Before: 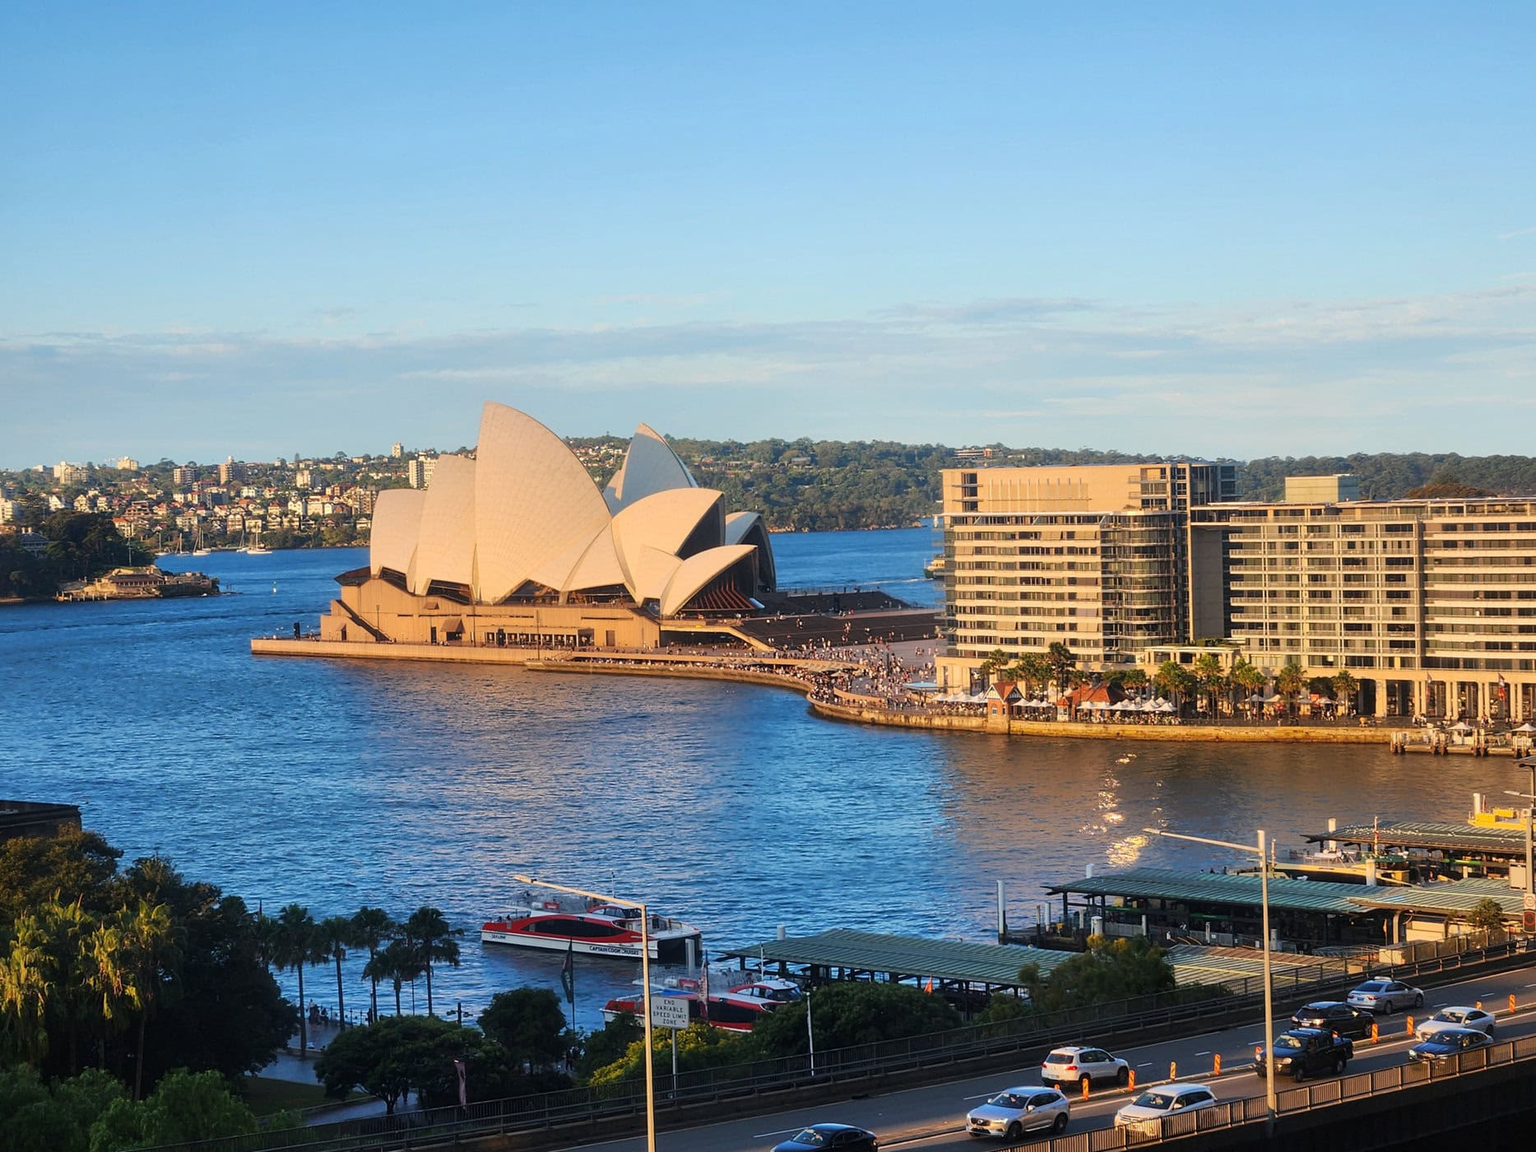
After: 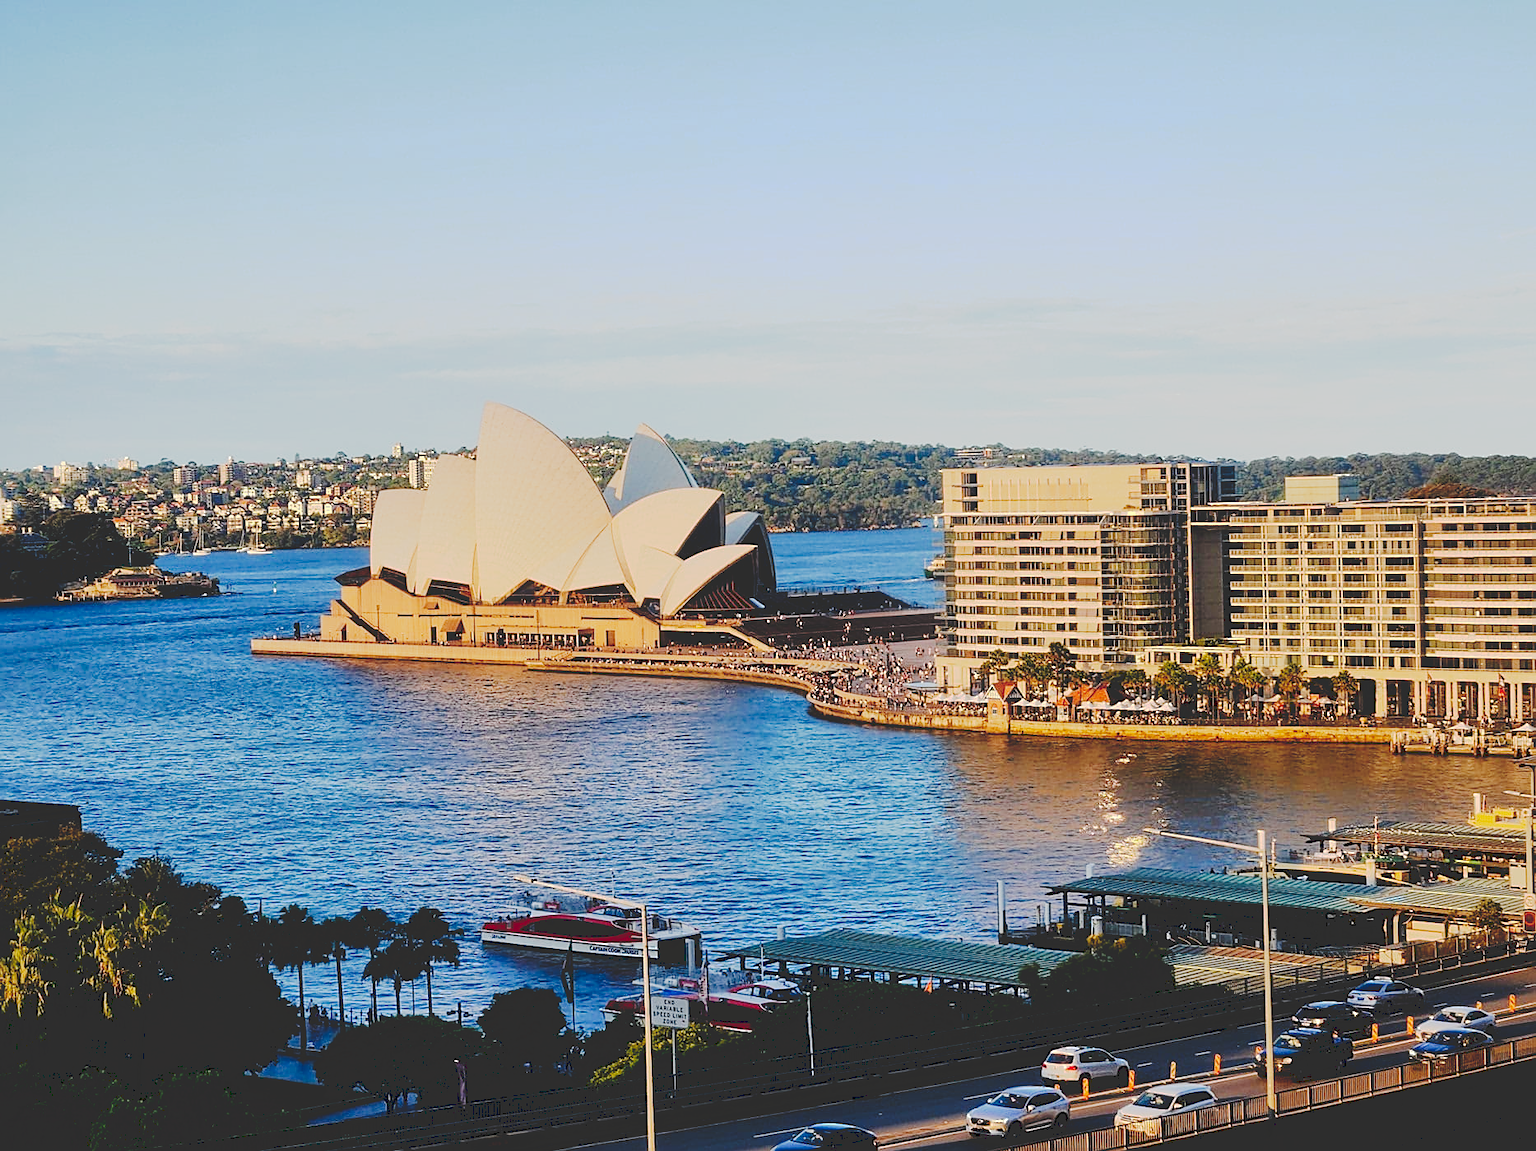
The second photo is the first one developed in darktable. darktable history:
sharpen: on, module defaults
tone curve: curves: ch0 [(0, 0) (0.003, 0.185) (0.011, 0.185) (0.025, 0.187) (0.044, 0.185) (0.069, 0.185) (0.1, 0.18) (0.136, 0.18) (0.177, 0.179) (0.224, 0.202) (0.277, 0.252) (0.335, 0.343) (0.399, 0.452) (0.468, 0.553) (0.543, 0.643) (0.623, 0.717) (0.709, 0.778) (0.801, 0.82) (0.898, 0.856) (1, 1)], preserve colors none
